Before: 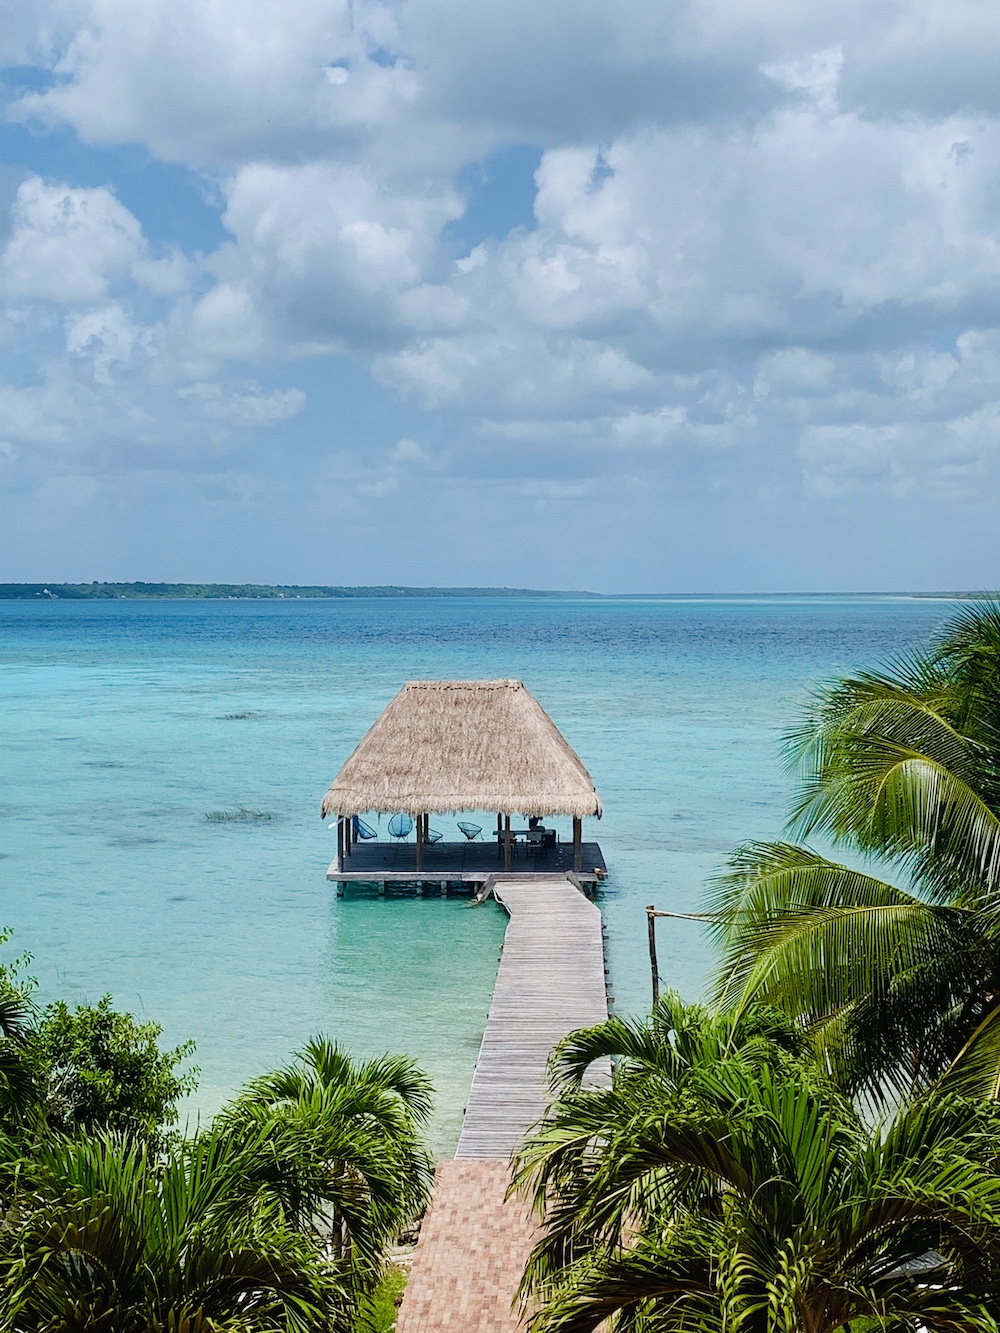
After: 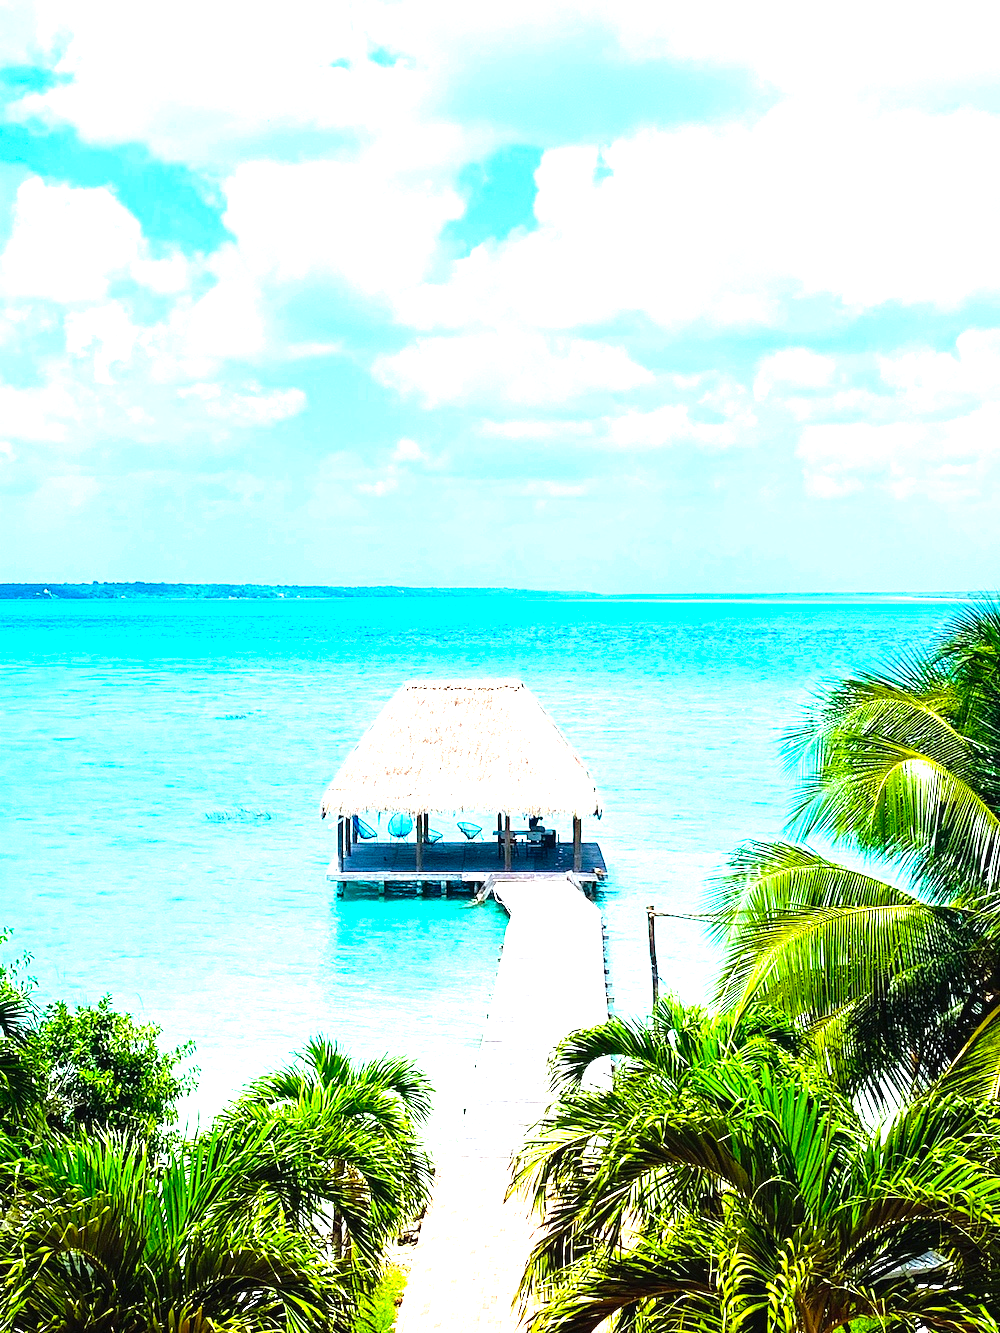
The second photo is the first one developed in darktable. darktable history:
color calibration: output R [1.003, 0.027, -0.041, 0], output G [-0.018, 1.043, -0.038, 0], output B [0.071, -0.086, 1.017, 0], illuminant as shot in camera, x 0.359, y 0.362, temperature 4570.54 K
levels: levels [0, 0.281, 0.562]
